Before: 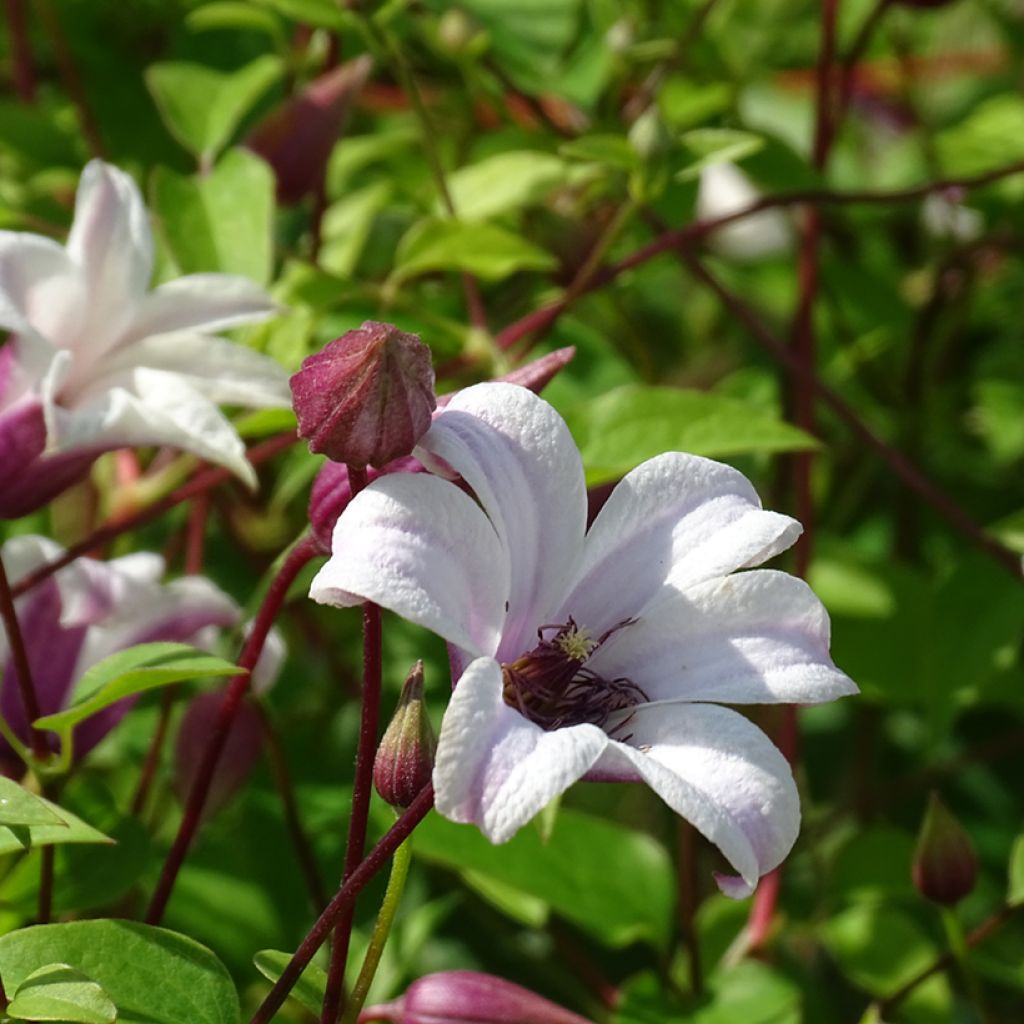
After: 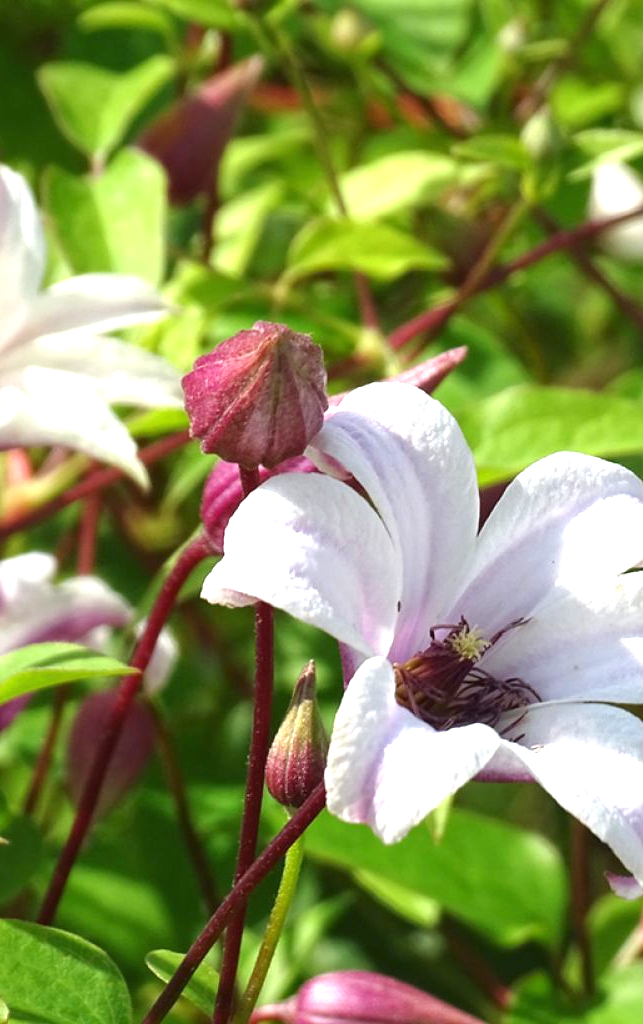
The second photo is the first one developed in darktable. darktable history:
crop: left 10.644%, right 26.528%
exposure: black level correction 0, exposure 1 EV, compensate exposure bias true, compensate highlight preservation false
